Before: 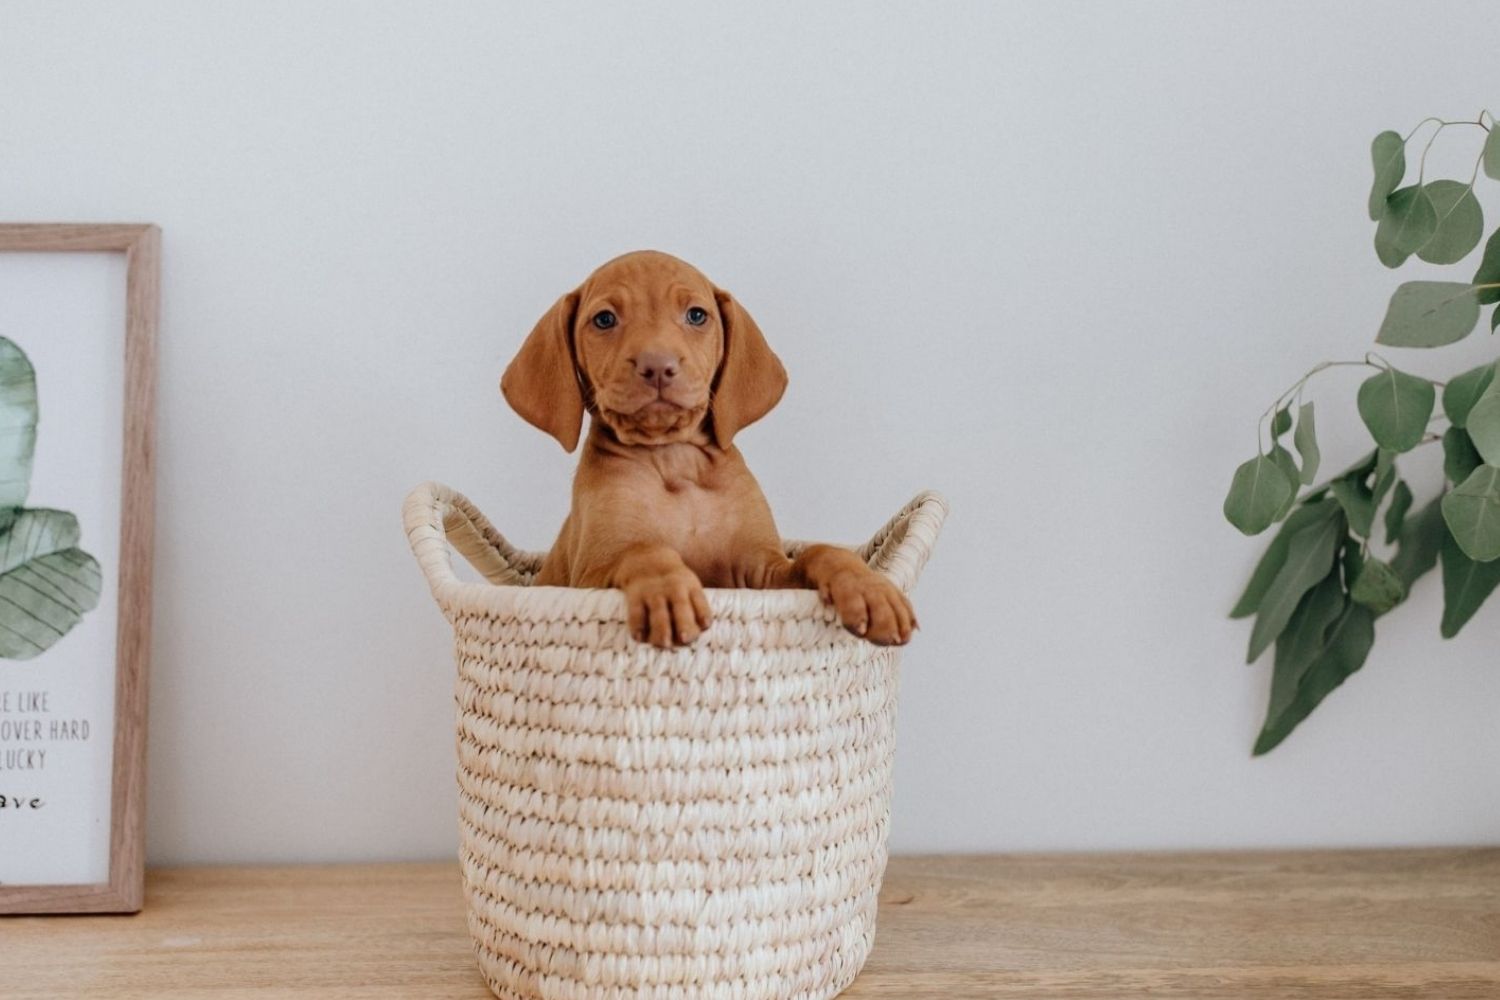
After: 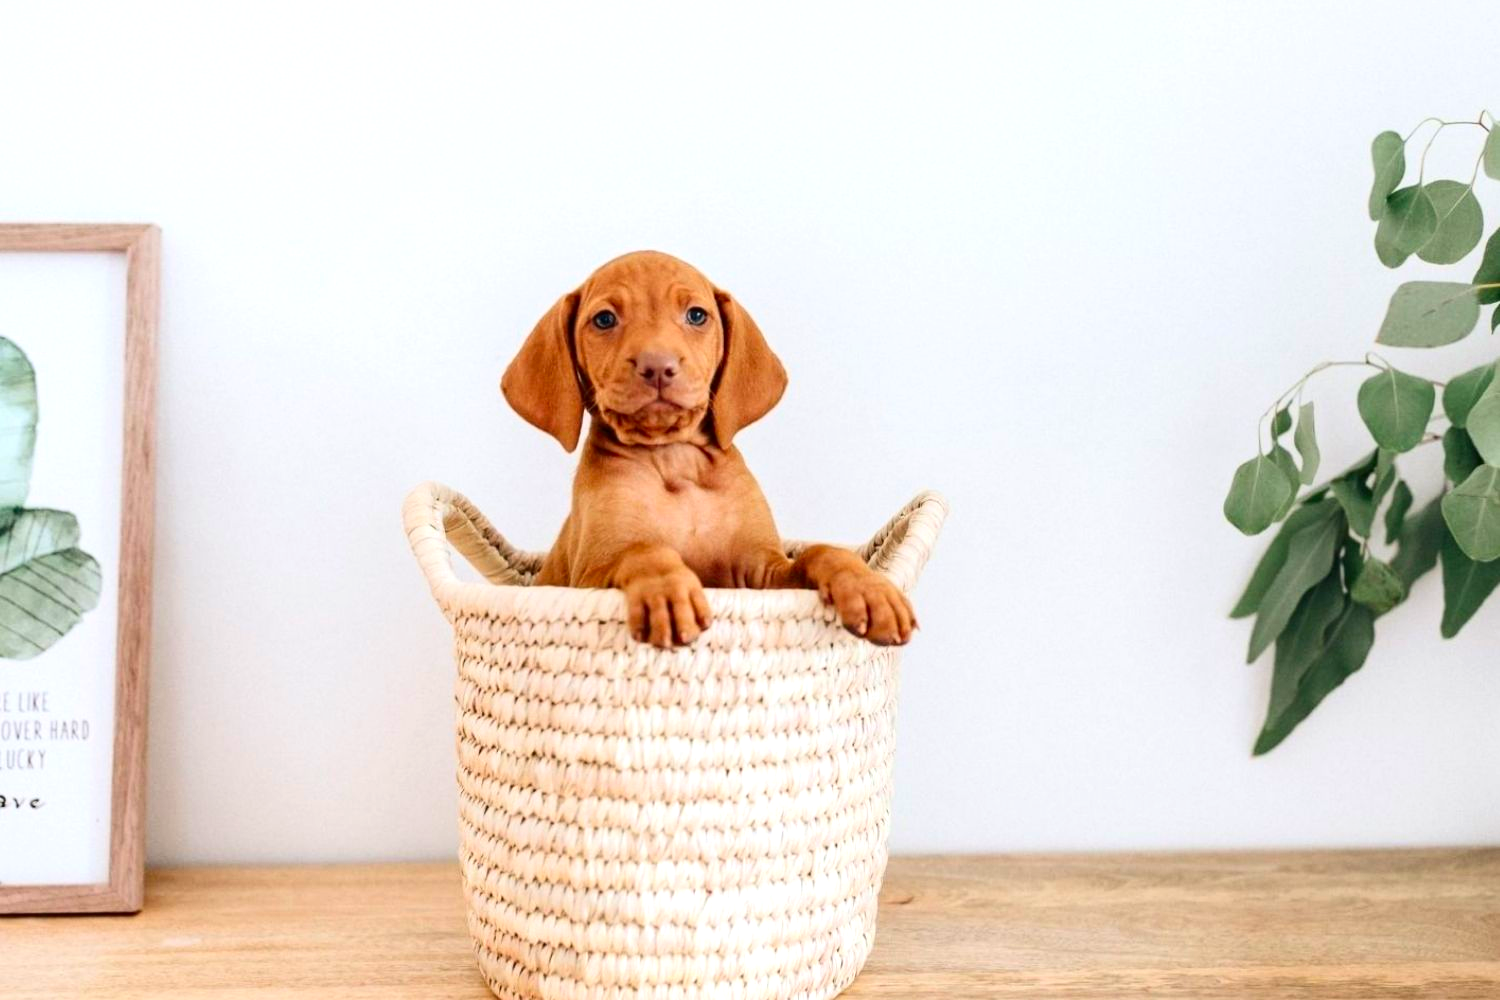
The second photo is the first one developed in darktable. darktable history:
exposure: black level correction 0, exposure 0.7 EV, compensate exposure bias true, compensate highlight preservation false
contrast brightness saturation: contrast 0.16, saturation 0.32
